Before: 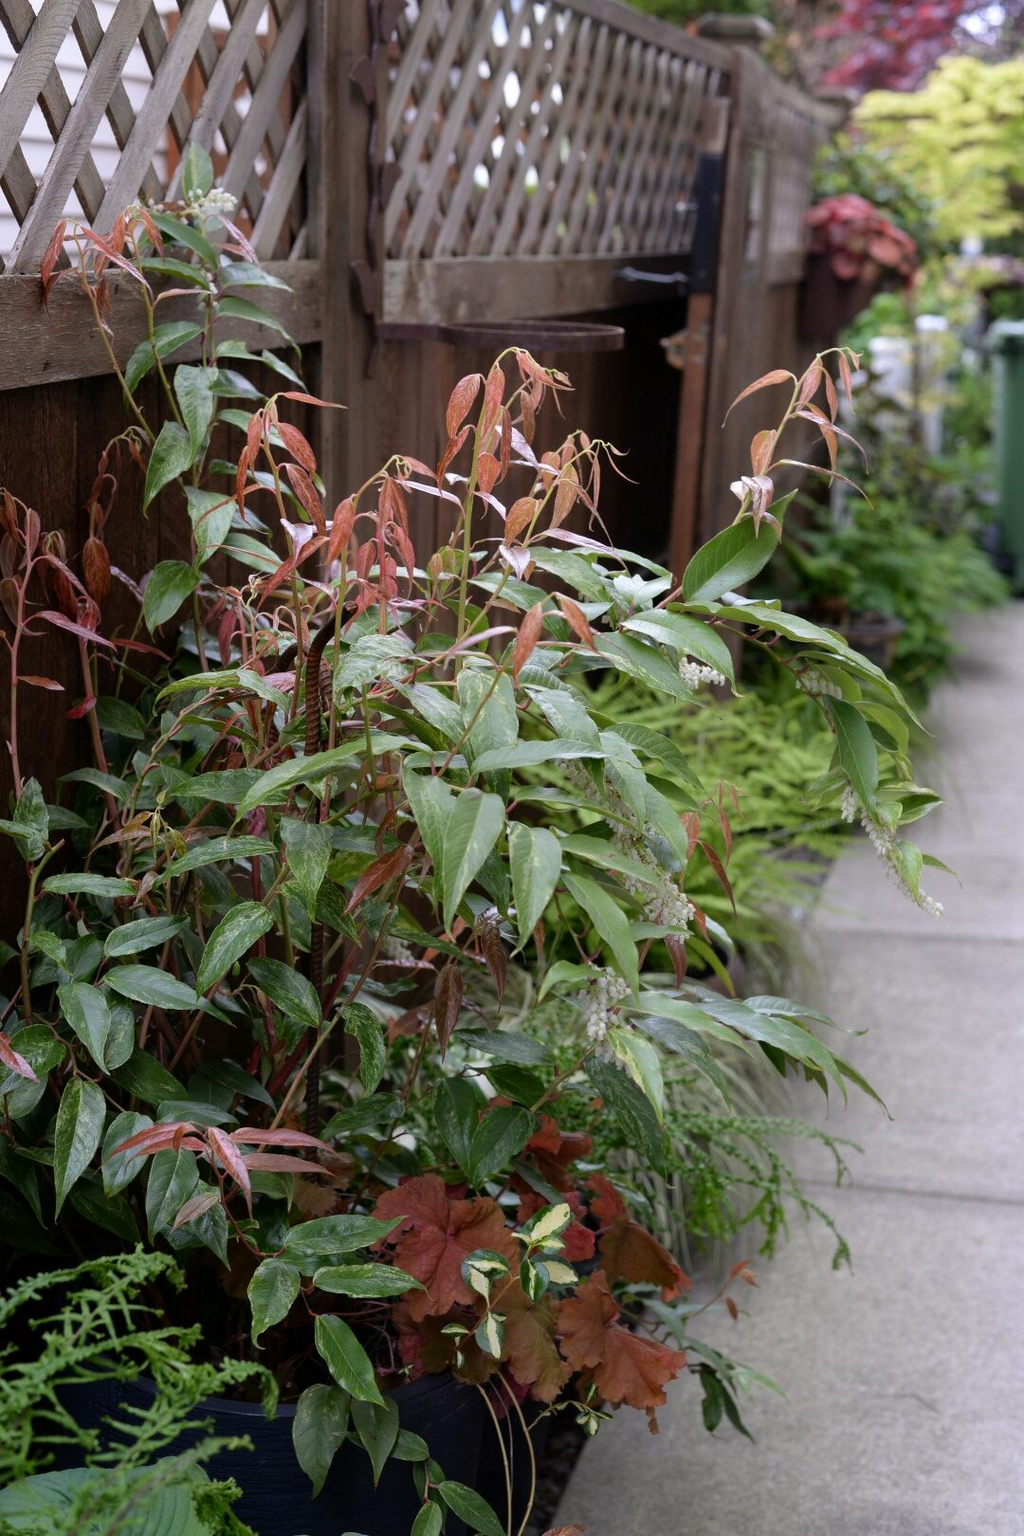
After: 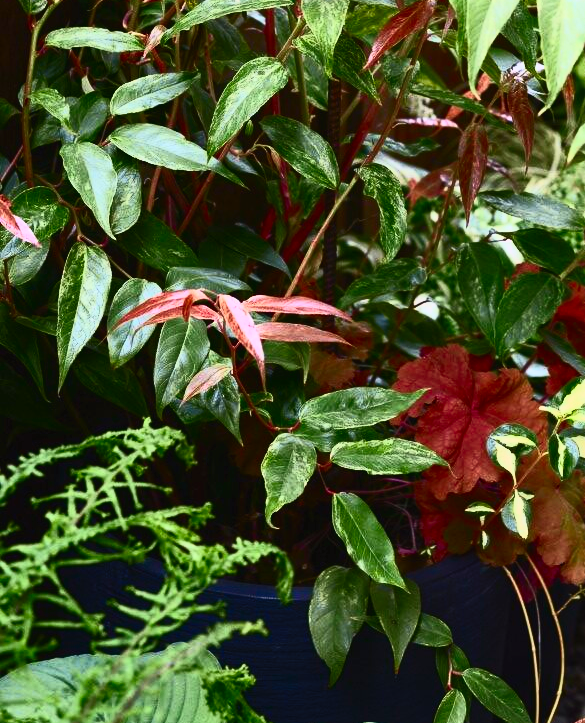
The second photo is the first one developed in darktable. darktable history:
contrast brightness saturation: contrast 0.829, brightness 0.584, saturation 0.589
tone curve: curves: ch0 [(0, 0.021) (0.049, 0.044) (0.152, 0.14) (0.328, 0.357) (0.473, 0.529) (0.641, 0.705) (0.868, 0.887) (1, 0.969)]; ch1 [(0, 0) (0.322, 0.328) (0.43, 0.425) (0.474, 0.466) (0.502, 0.503) (0.522, 0.526) (0.564, 0.591) (0.602, 0.632) (0.677, 0.701) (0.859, 0.885) (1, 1)]; ch2 [(0, 0) (0.33, 0.301) (0.447, 0.44) (0.502, 0.505) (0.535, 0.554) (0.565, 0.598) (0.618, 0.629) (1, 1)], color space Lab, independent channels, preserve colors none
crop and rotate: top 55.223%, right 45.754%, bottom 0.125%
